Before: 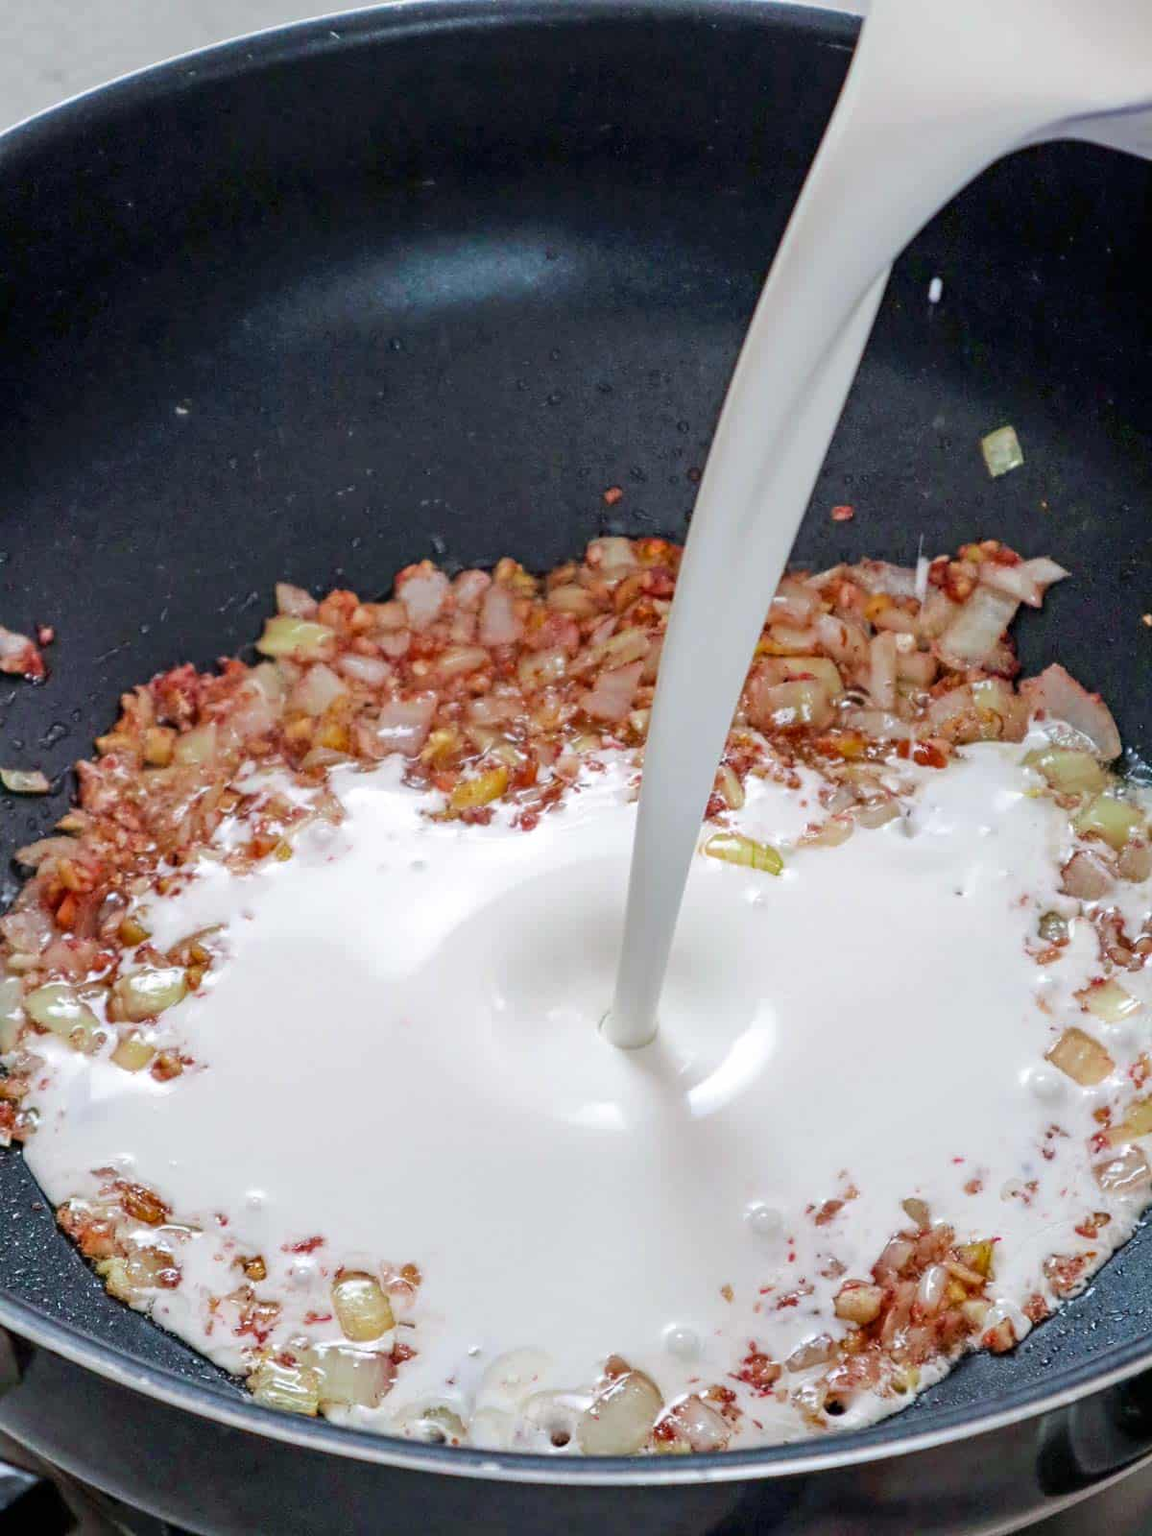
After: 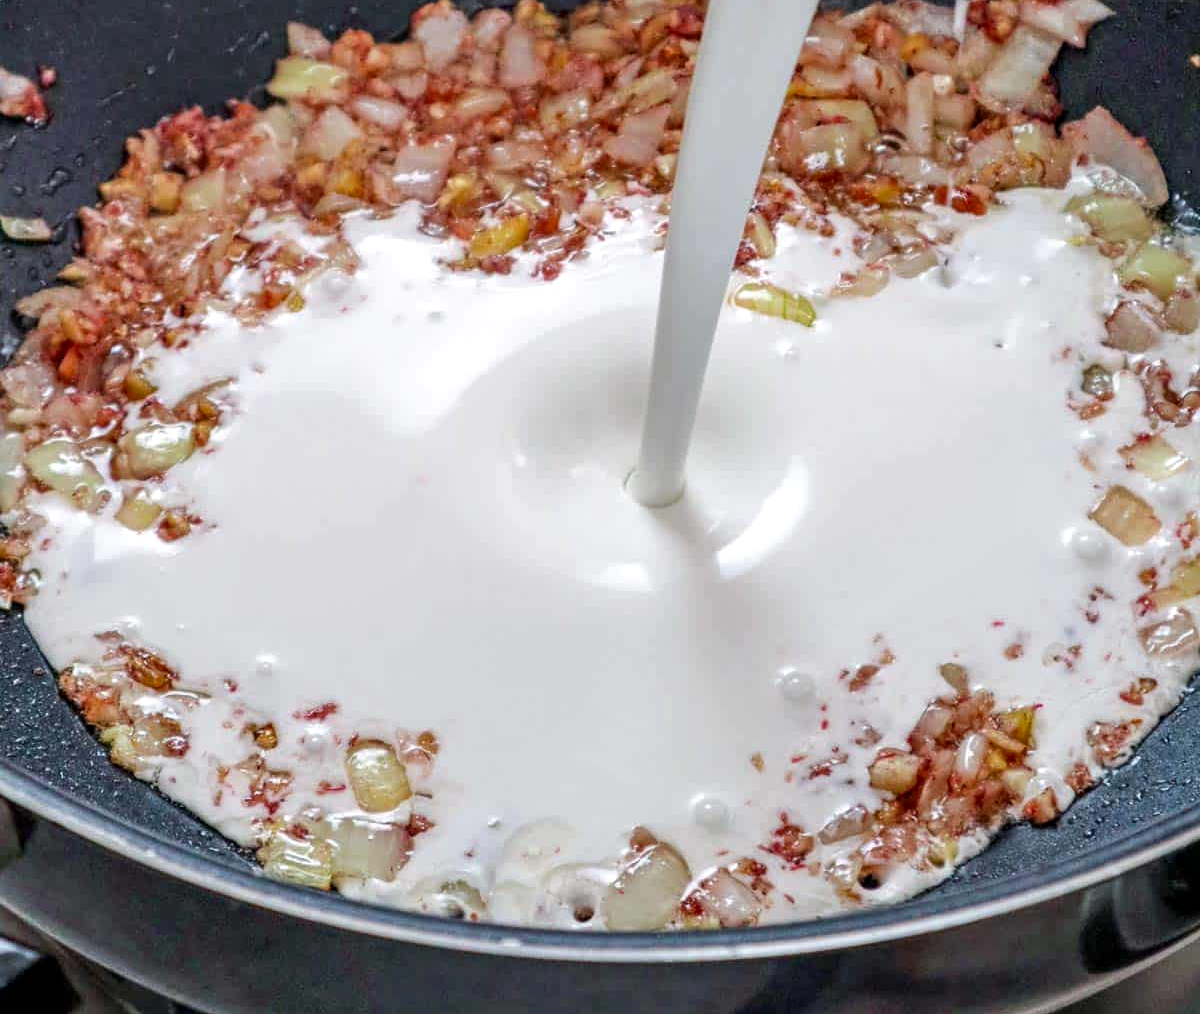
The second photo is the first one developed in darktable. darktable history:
exposure: compensate highlight preservation false
crop and rotate: top 36.612%
local contrast: on, module defaults
